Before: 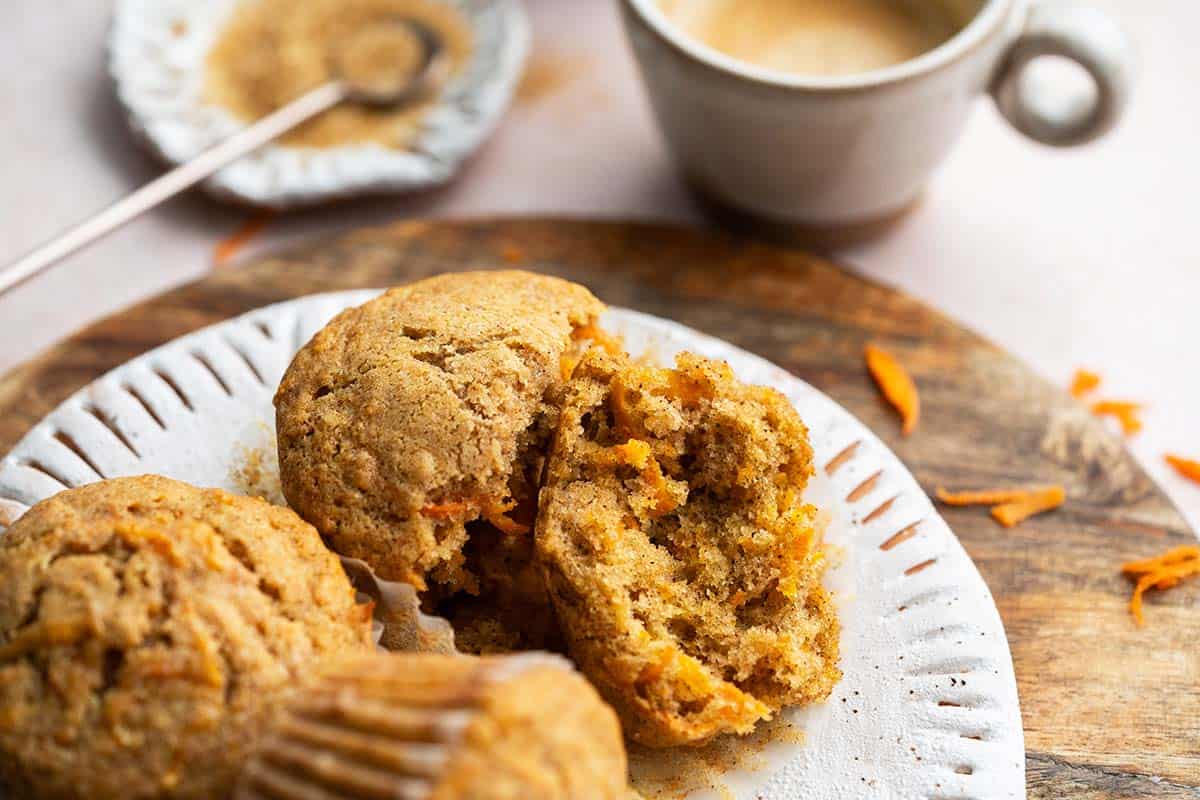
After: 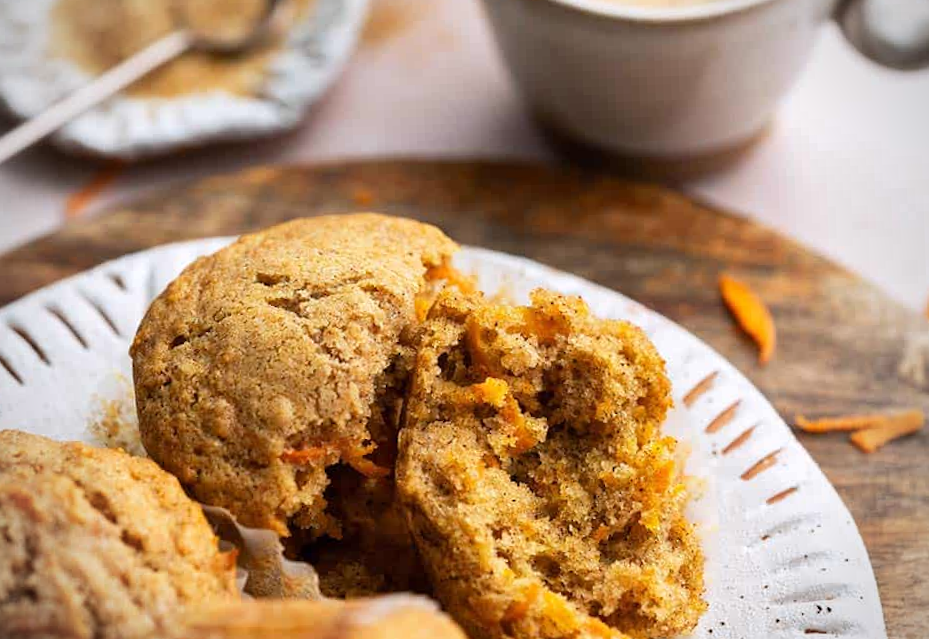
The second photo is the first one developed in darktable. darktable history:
white balance: red 1.004, blue 1.024
crop: left 11.225%, top 5.381%, right 9.565%, bottom 10.314%
rotate and perspective: rotation -2°, crop left 0.022, crop right 0.978, crop top 0.049, crop bottom 0.951
vignetting: on, module defaults
